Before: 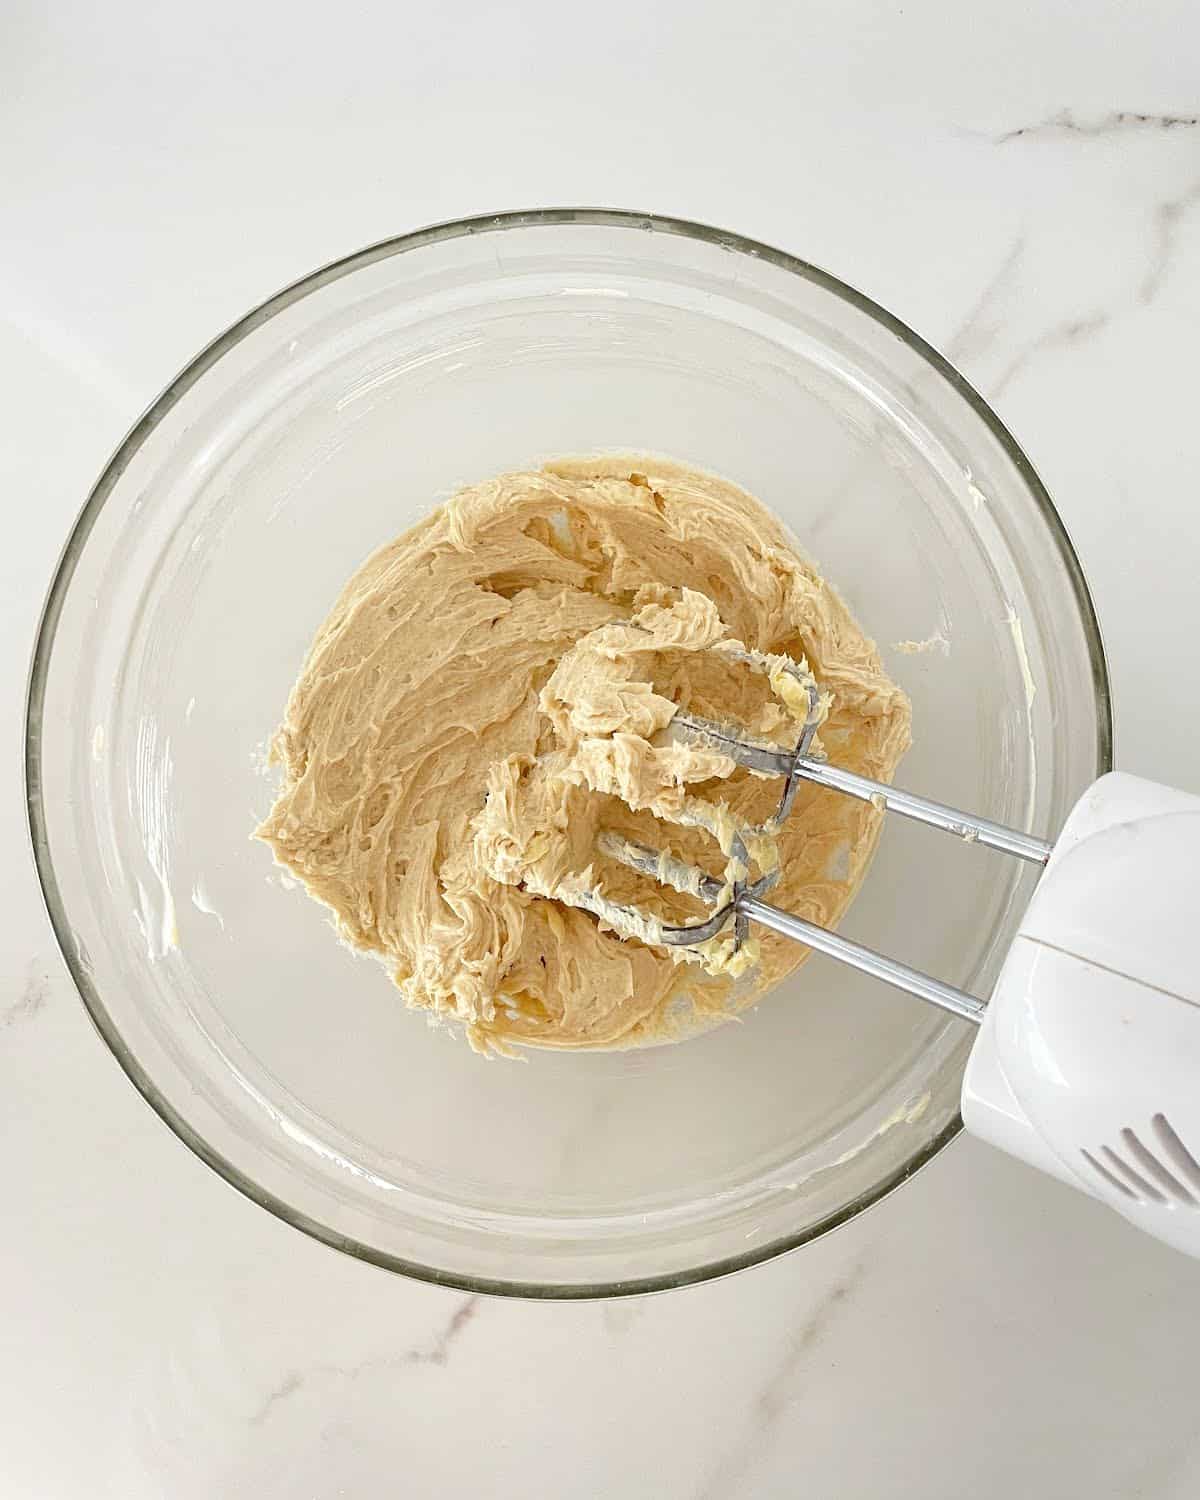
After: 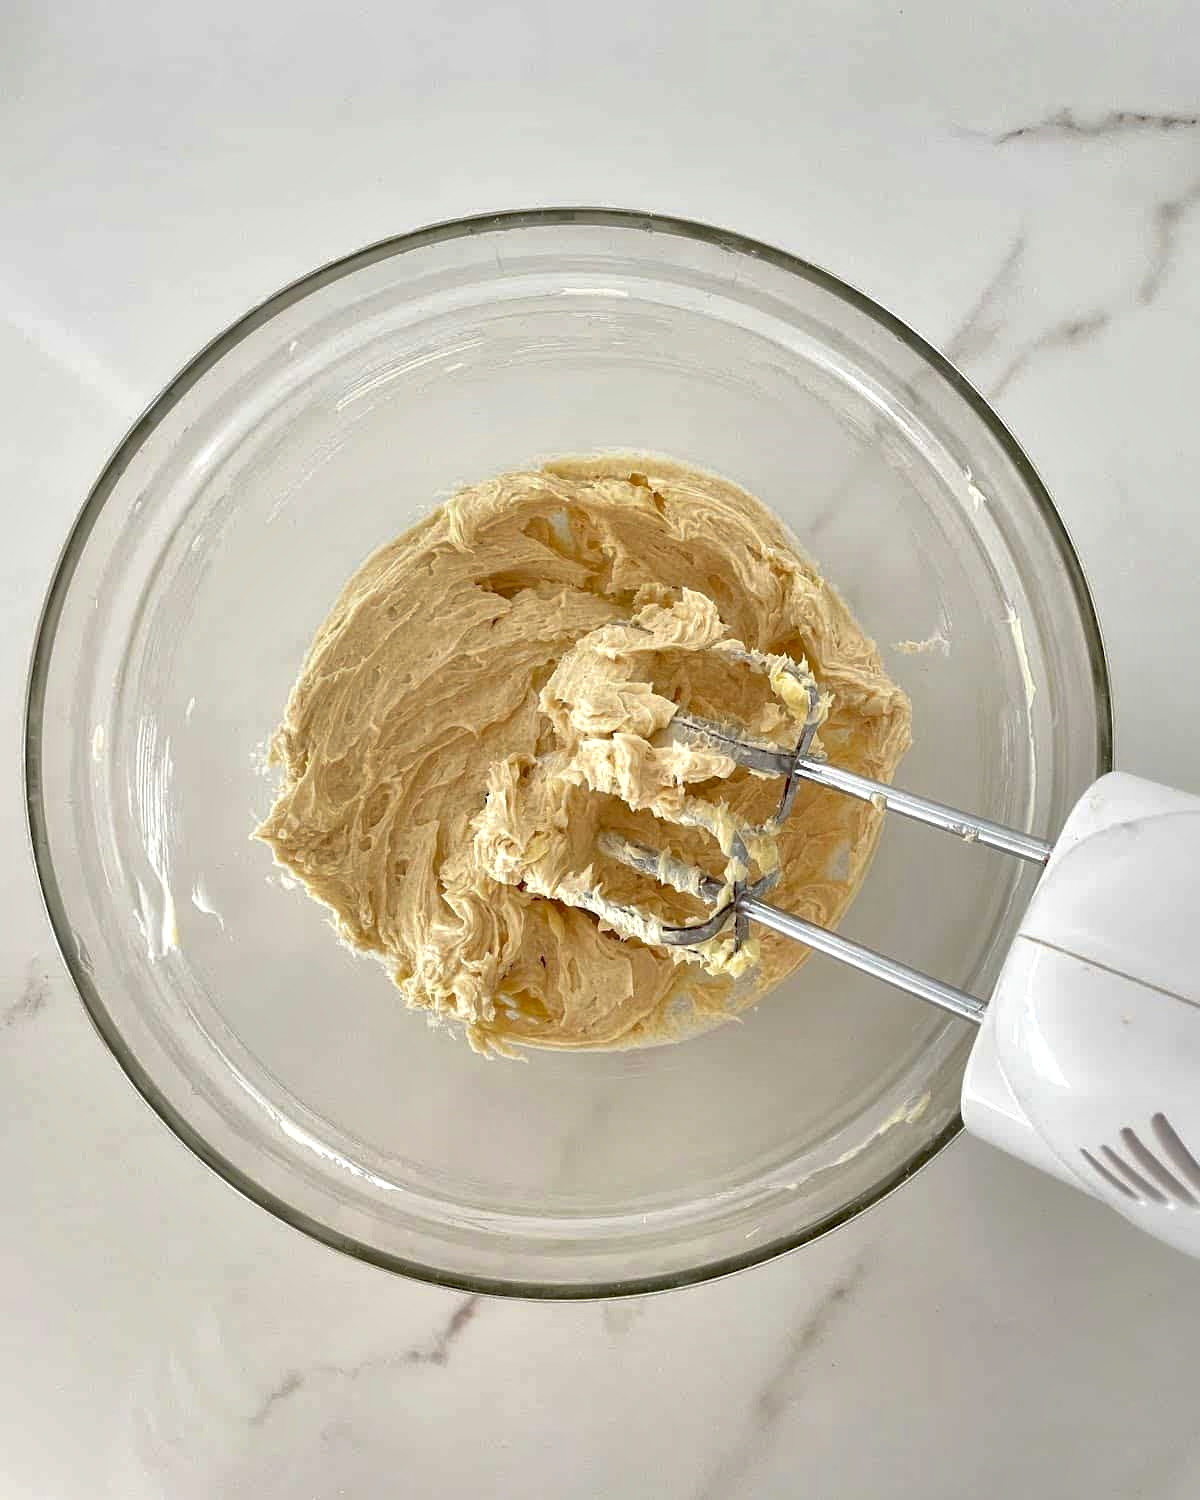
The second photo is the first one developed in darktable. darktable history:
contrast equalizer: octaves 7, y [[0.536, 0.565, 0.581, 0.516, 0.52, 0.491], [0.5 ×6], [0.5 ×6], [0 ×6], [0 ×6]]
shadows and highlights: on, module defaults
